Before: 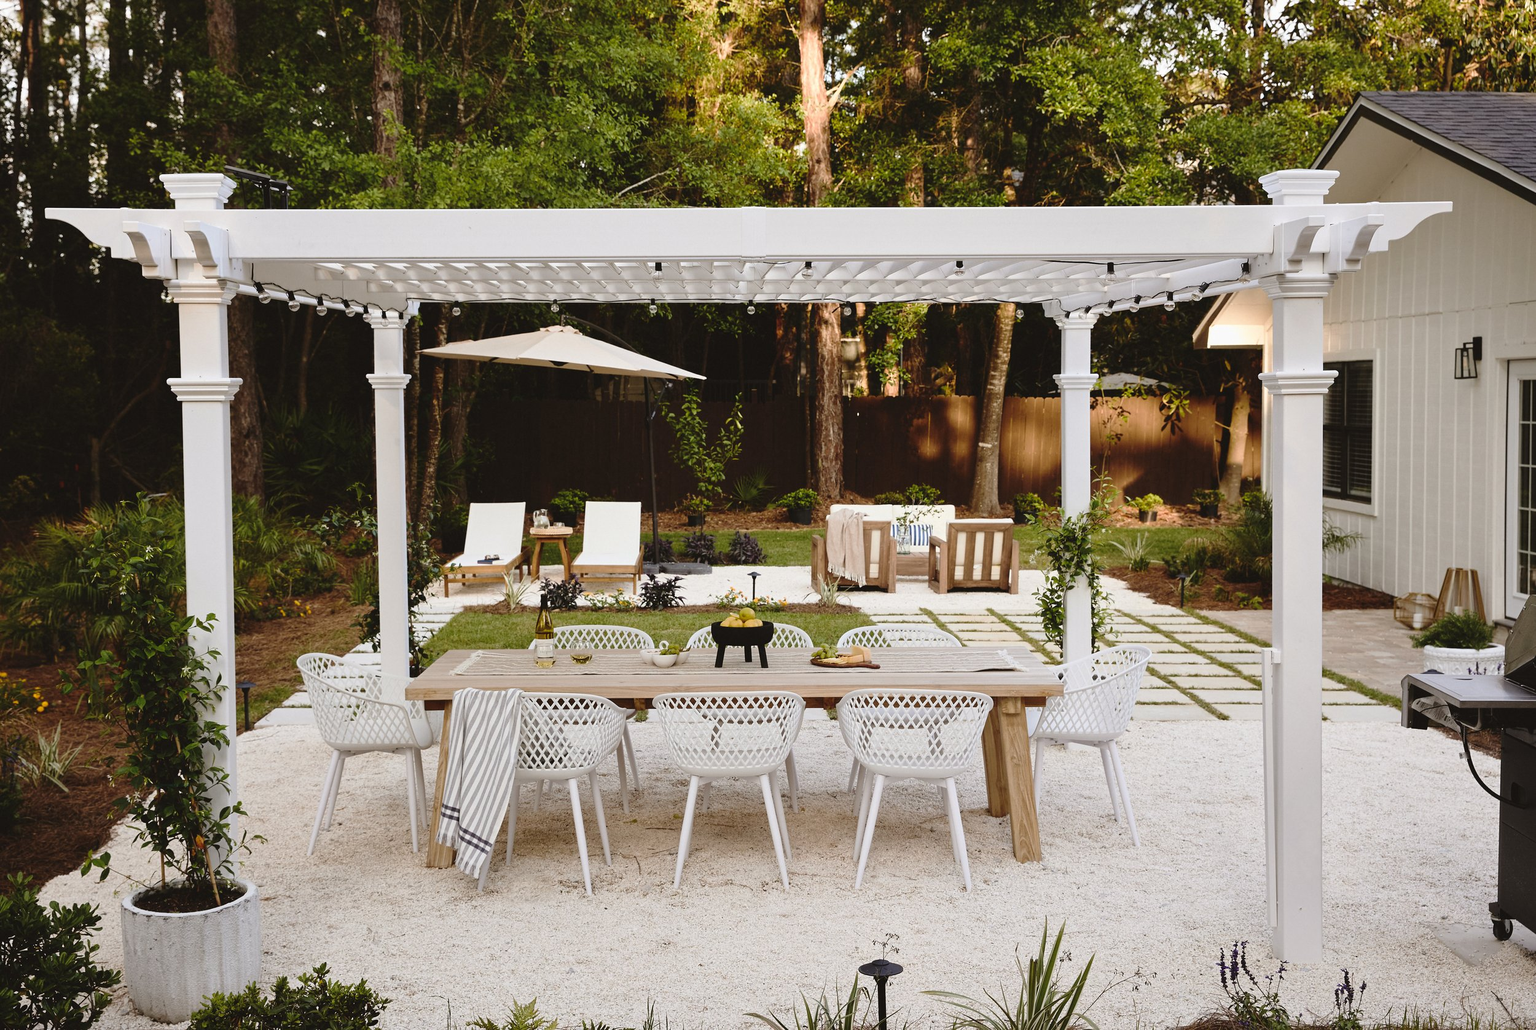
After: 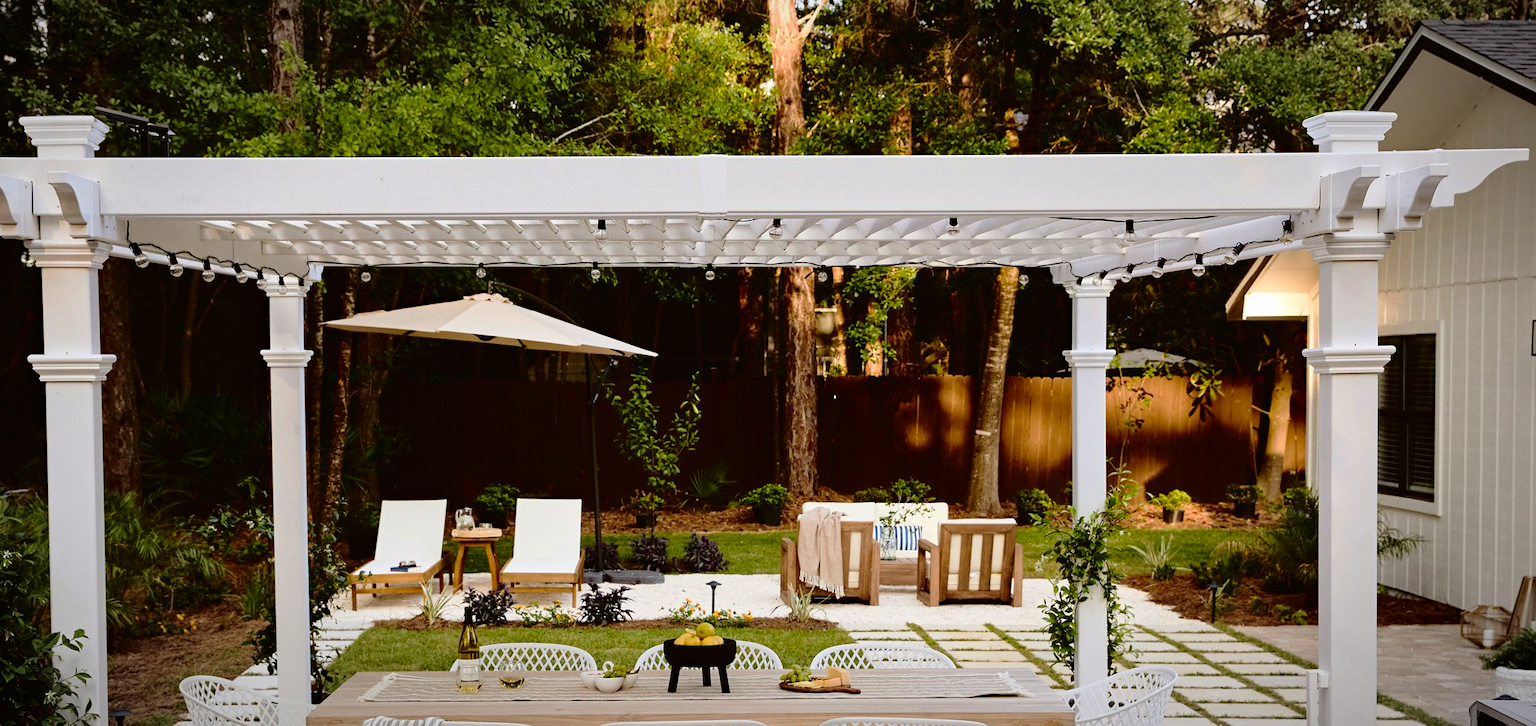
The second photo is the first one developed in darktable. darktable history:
color correction: saturation 1.32
crop and rotate: left 9.345%, top 7.22%, right 4.982%, bottom 32.331%
vignetting: fall-off radius 70%, automatic ratio true
fill light: exposure -2 EV, width 8.6
haze removal: compatibility mode true, adaptive false
